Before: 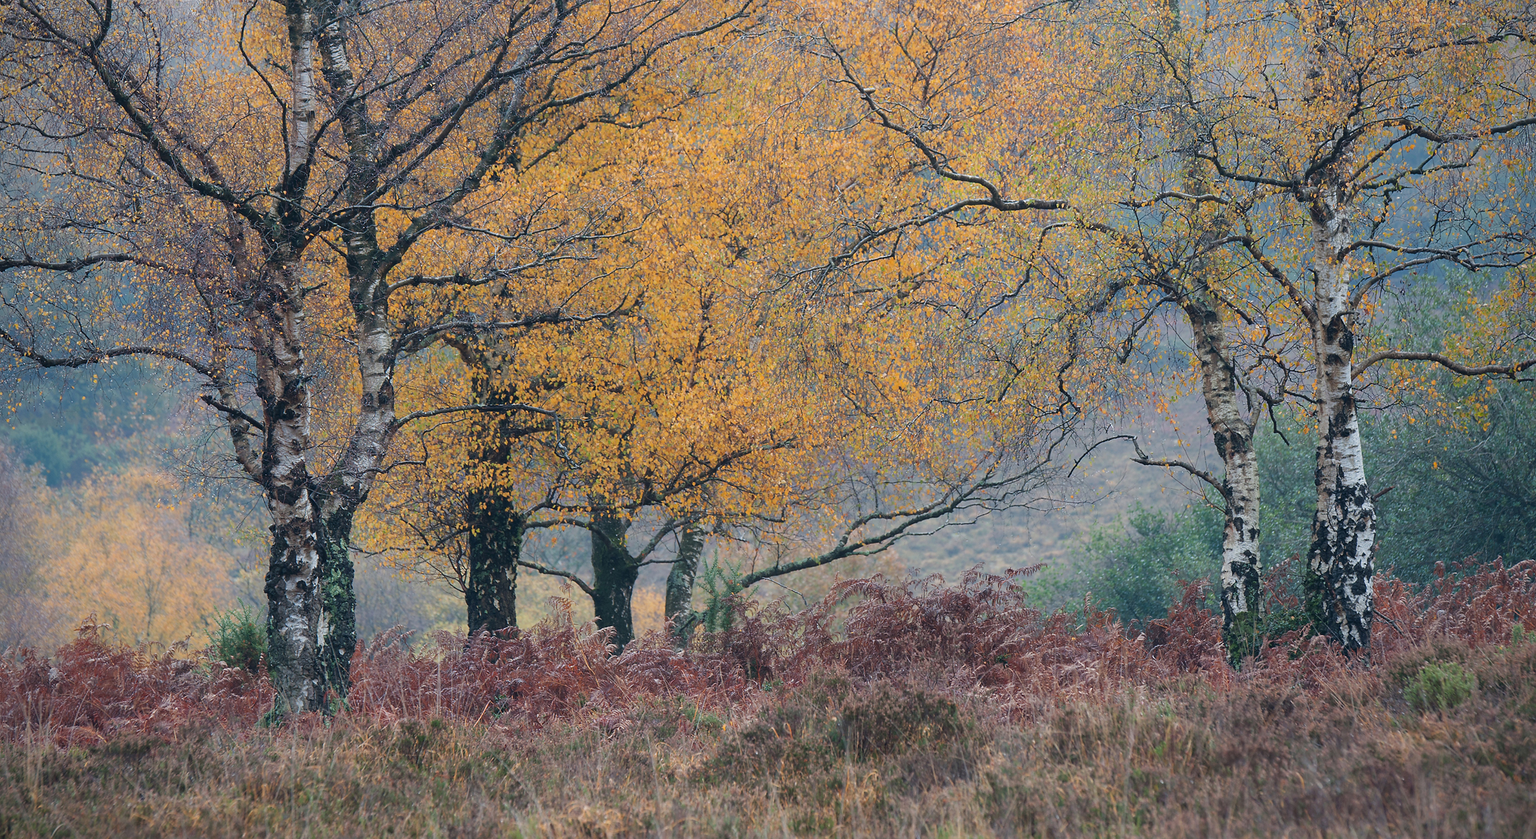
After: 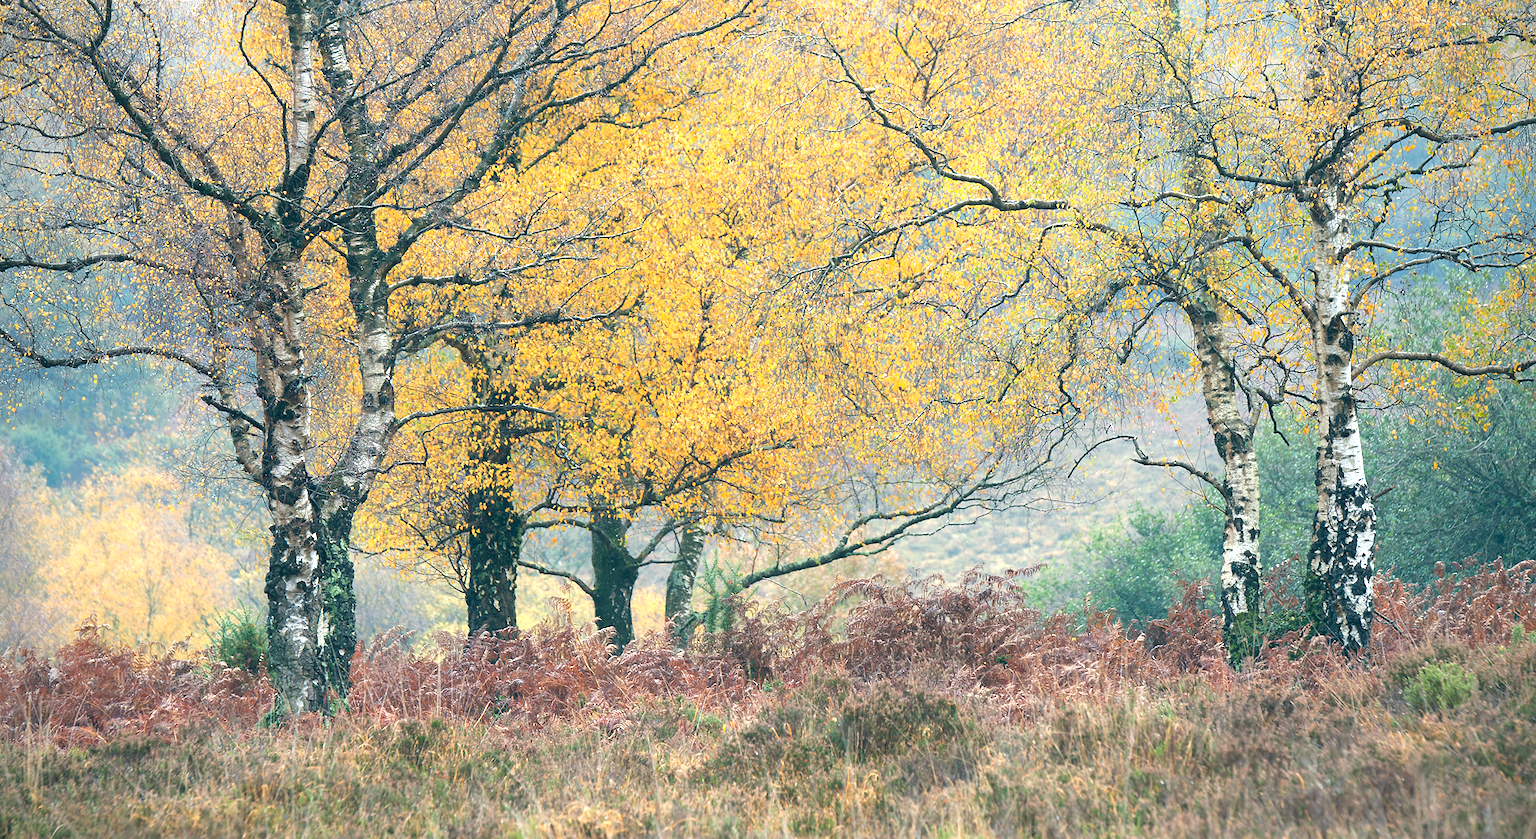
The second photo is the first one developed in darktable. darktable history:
exposure: black level correction 0, exposure 1.171 EV, compensate highlight preservation false
color correction: highlights a* -0.549, highlights b* 9.19, shadows a* -9.09, shadows b* 0.905
